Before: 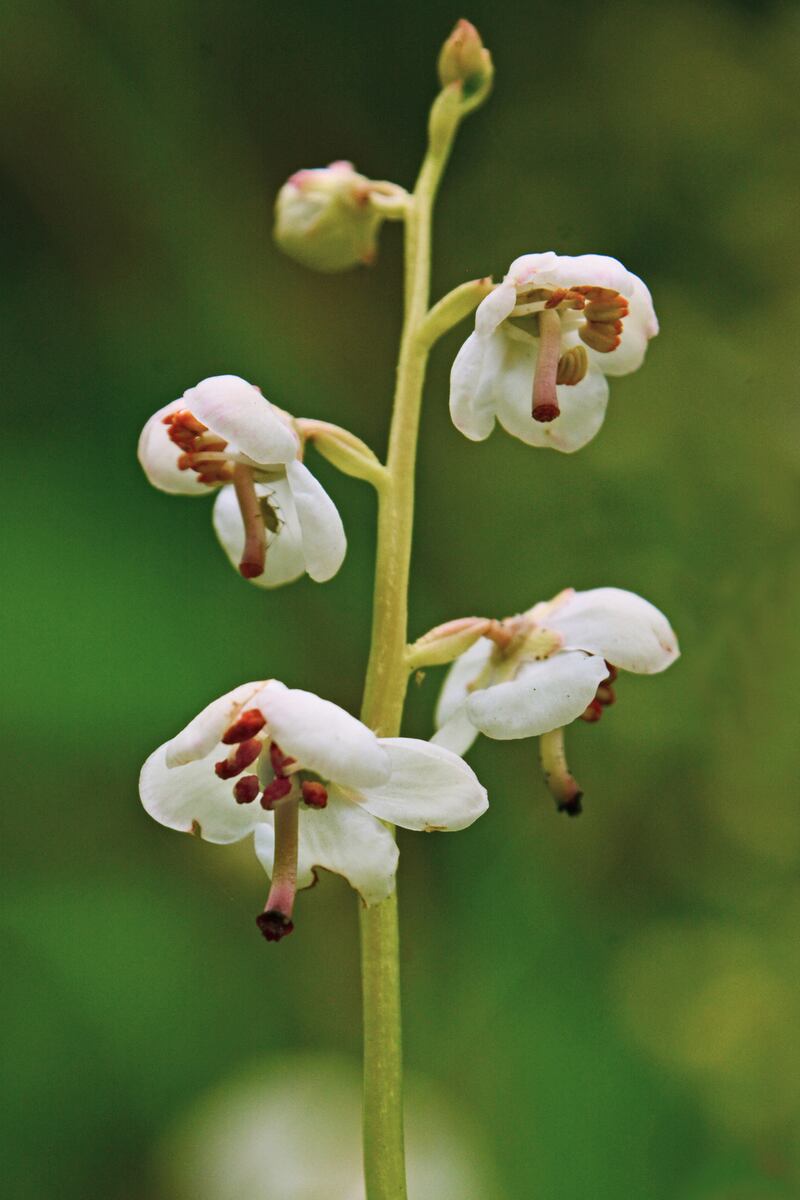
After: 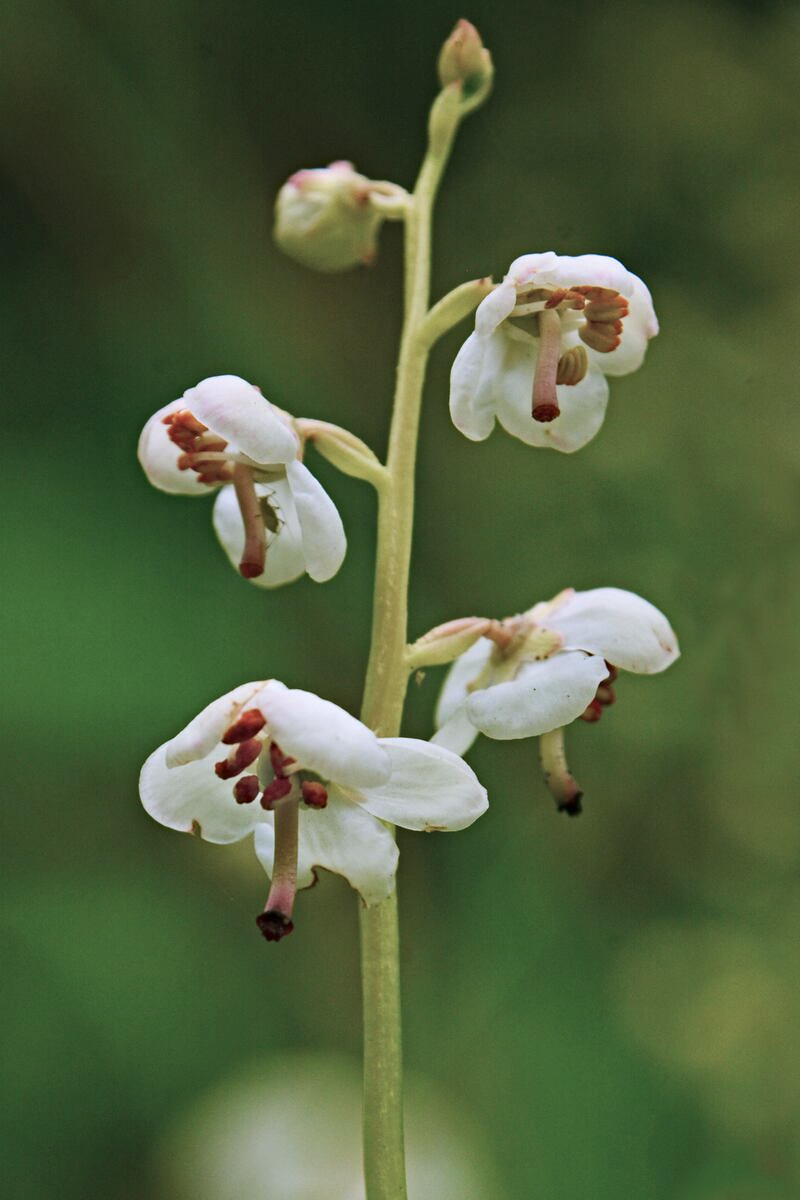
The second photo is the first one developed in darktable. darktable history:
haze removal: compatibility mode true, adaptive false
white balance: red 0.967, blue 1.049
color balance: input saturation 80.07%
